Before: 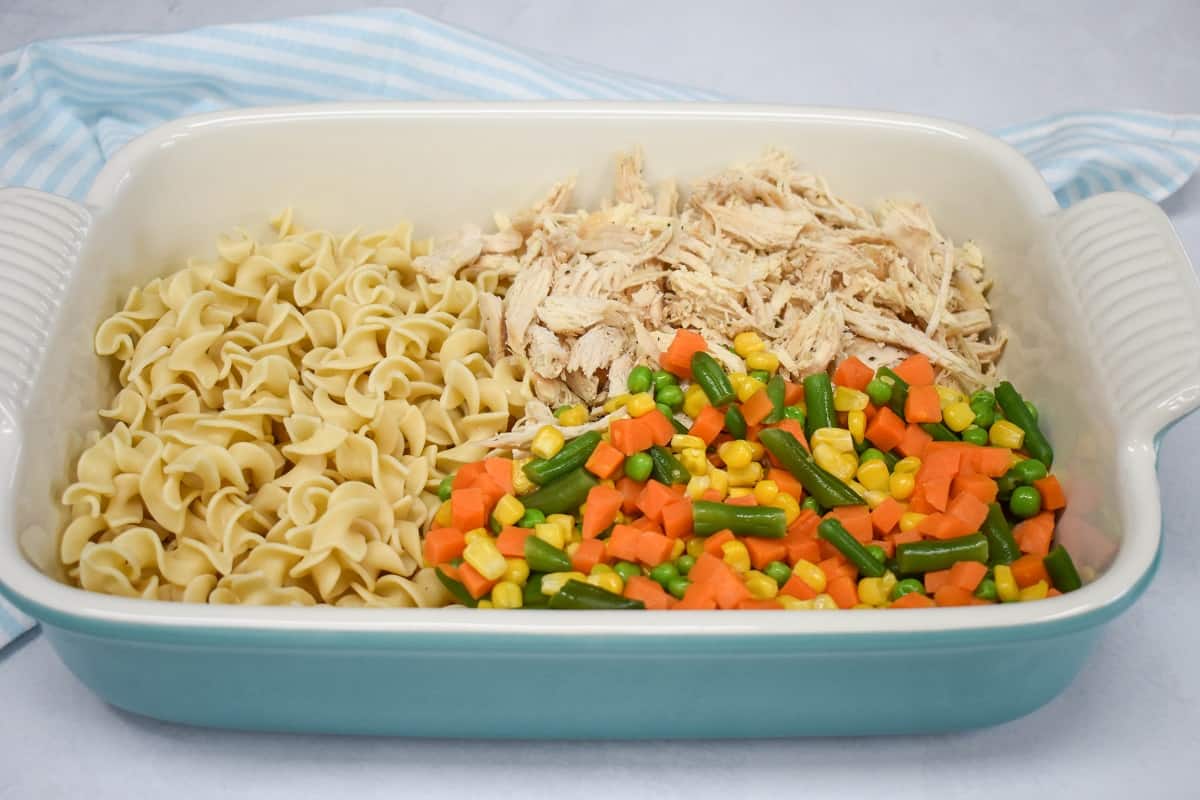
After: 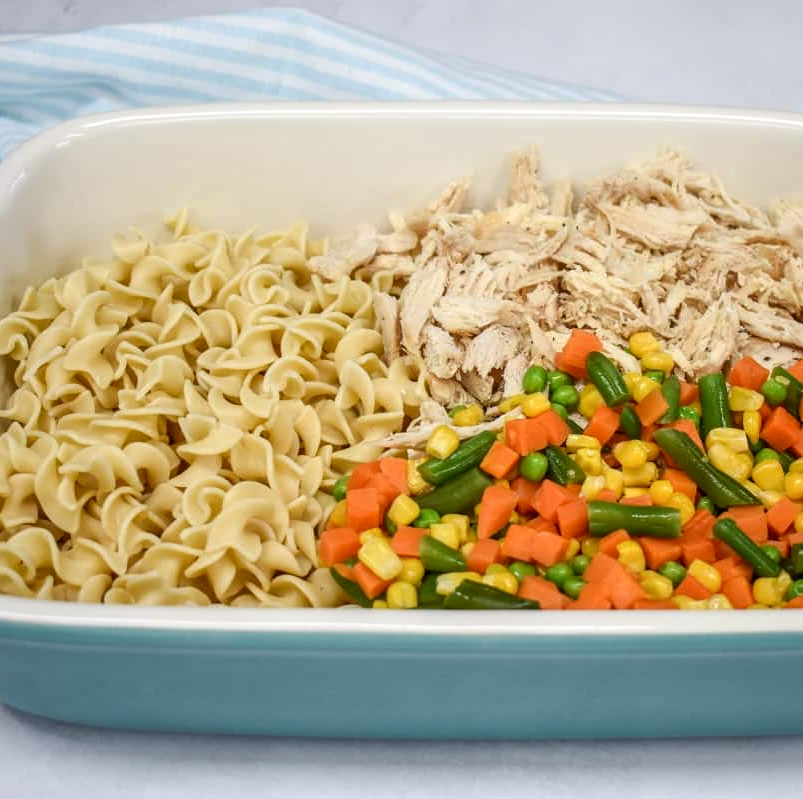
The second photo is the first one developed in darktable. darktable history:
local contrast: detail 130%
crop and rotate: left 8.818%, right 24.236%
